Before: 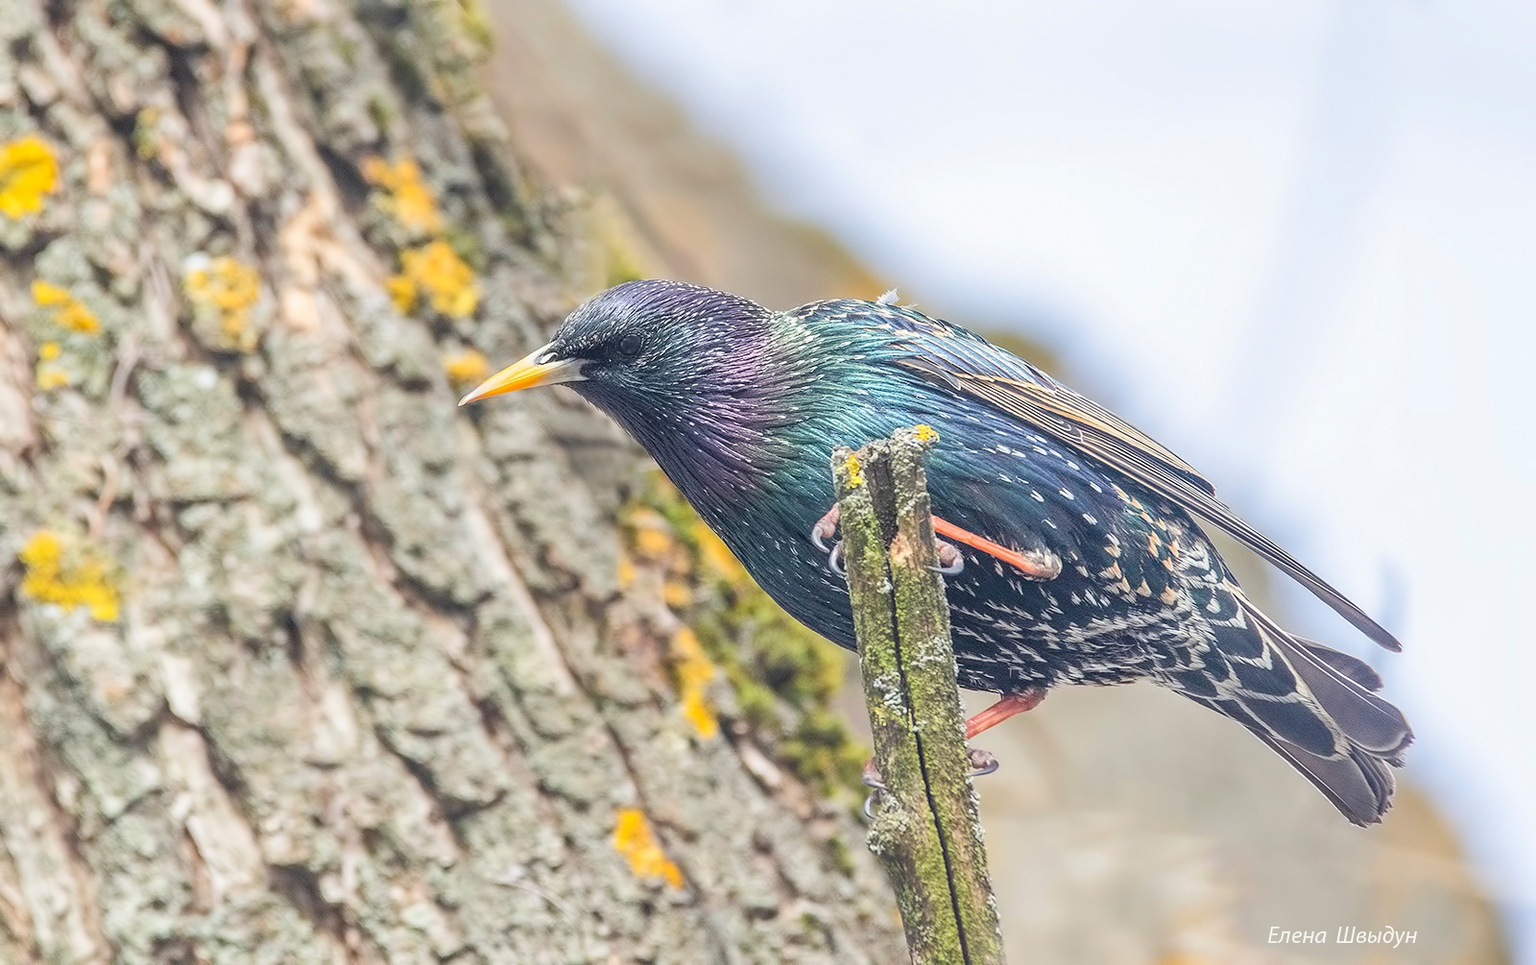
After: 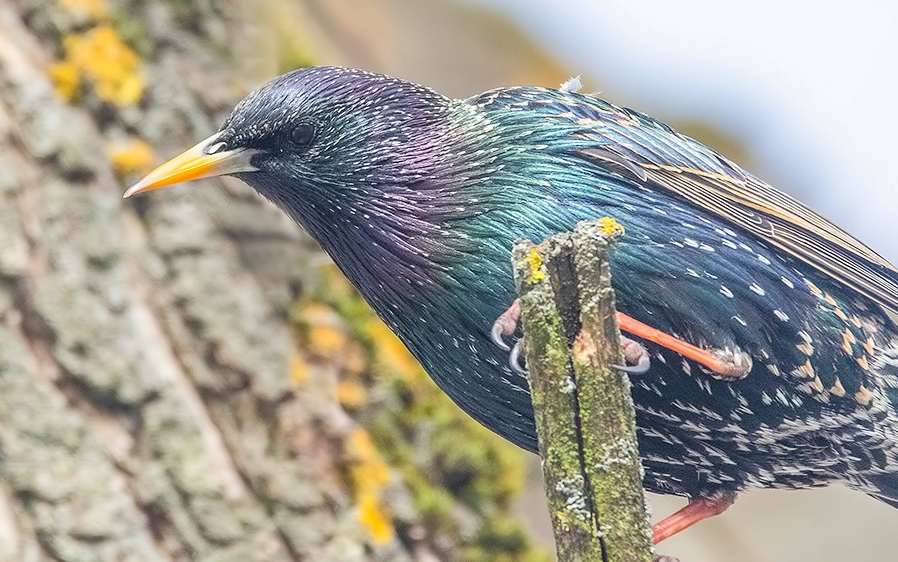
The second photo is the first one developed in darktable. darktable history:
crop and rotate: left 22.168%, top 22.438%, right 21.68%, bottom 21.587%
